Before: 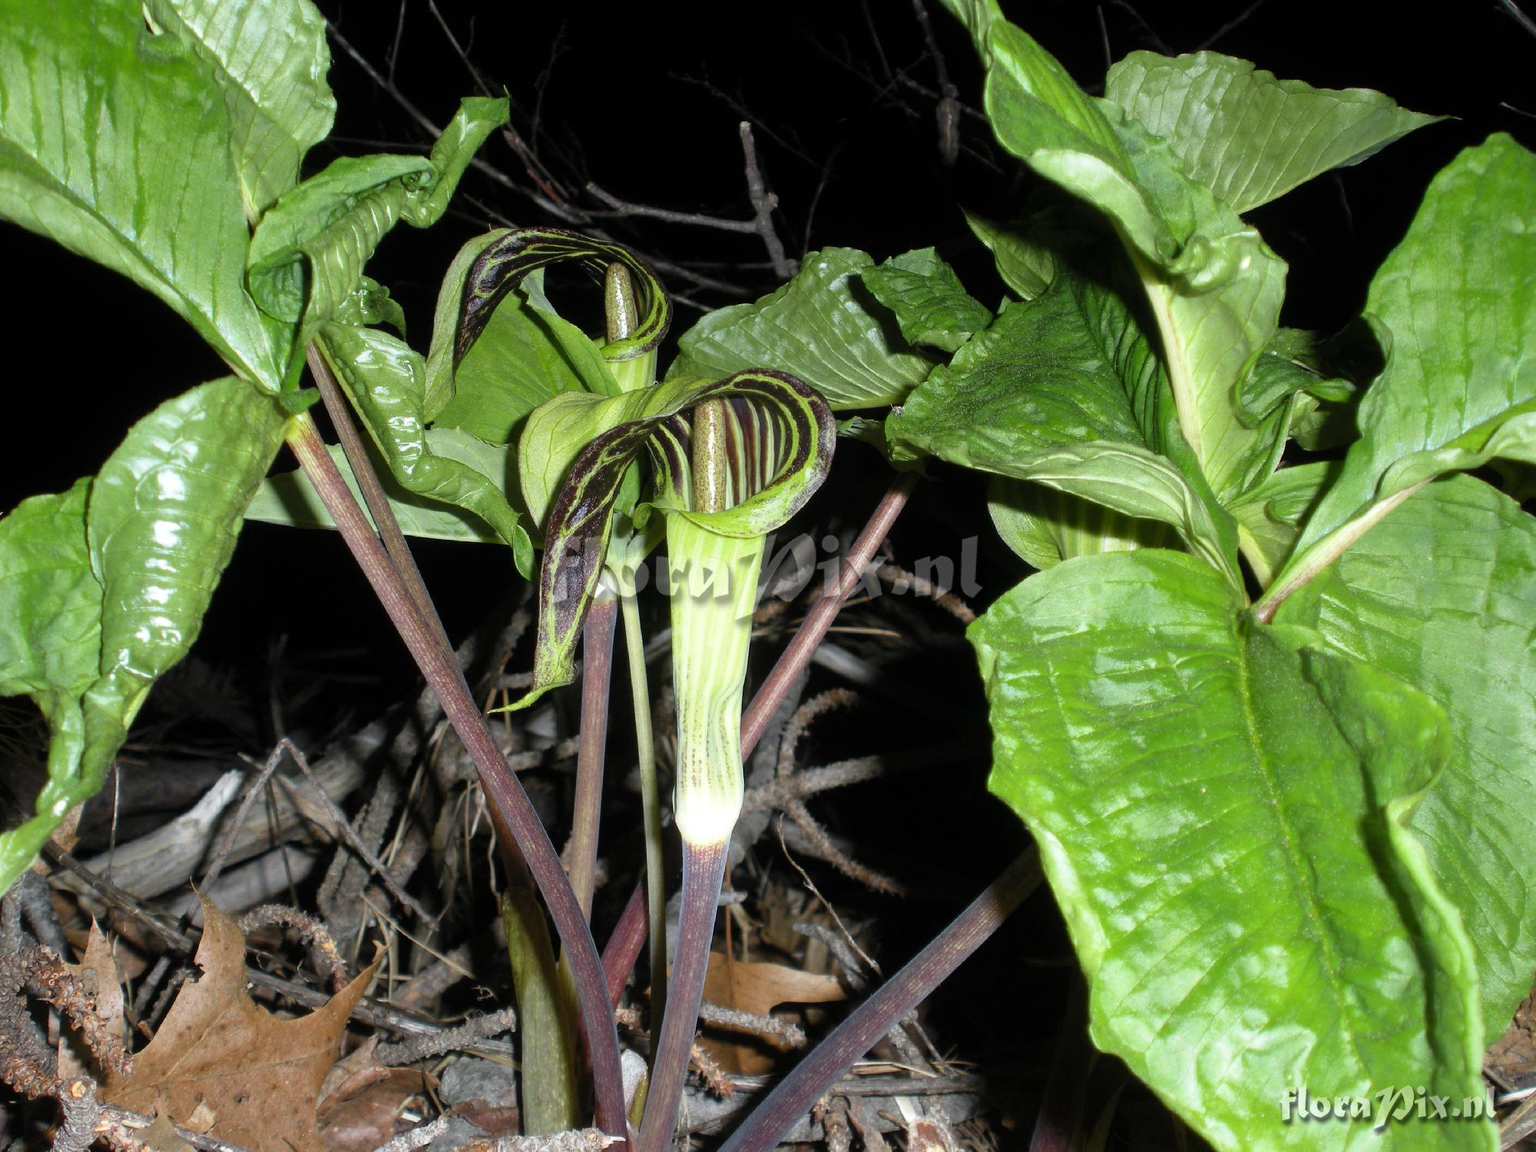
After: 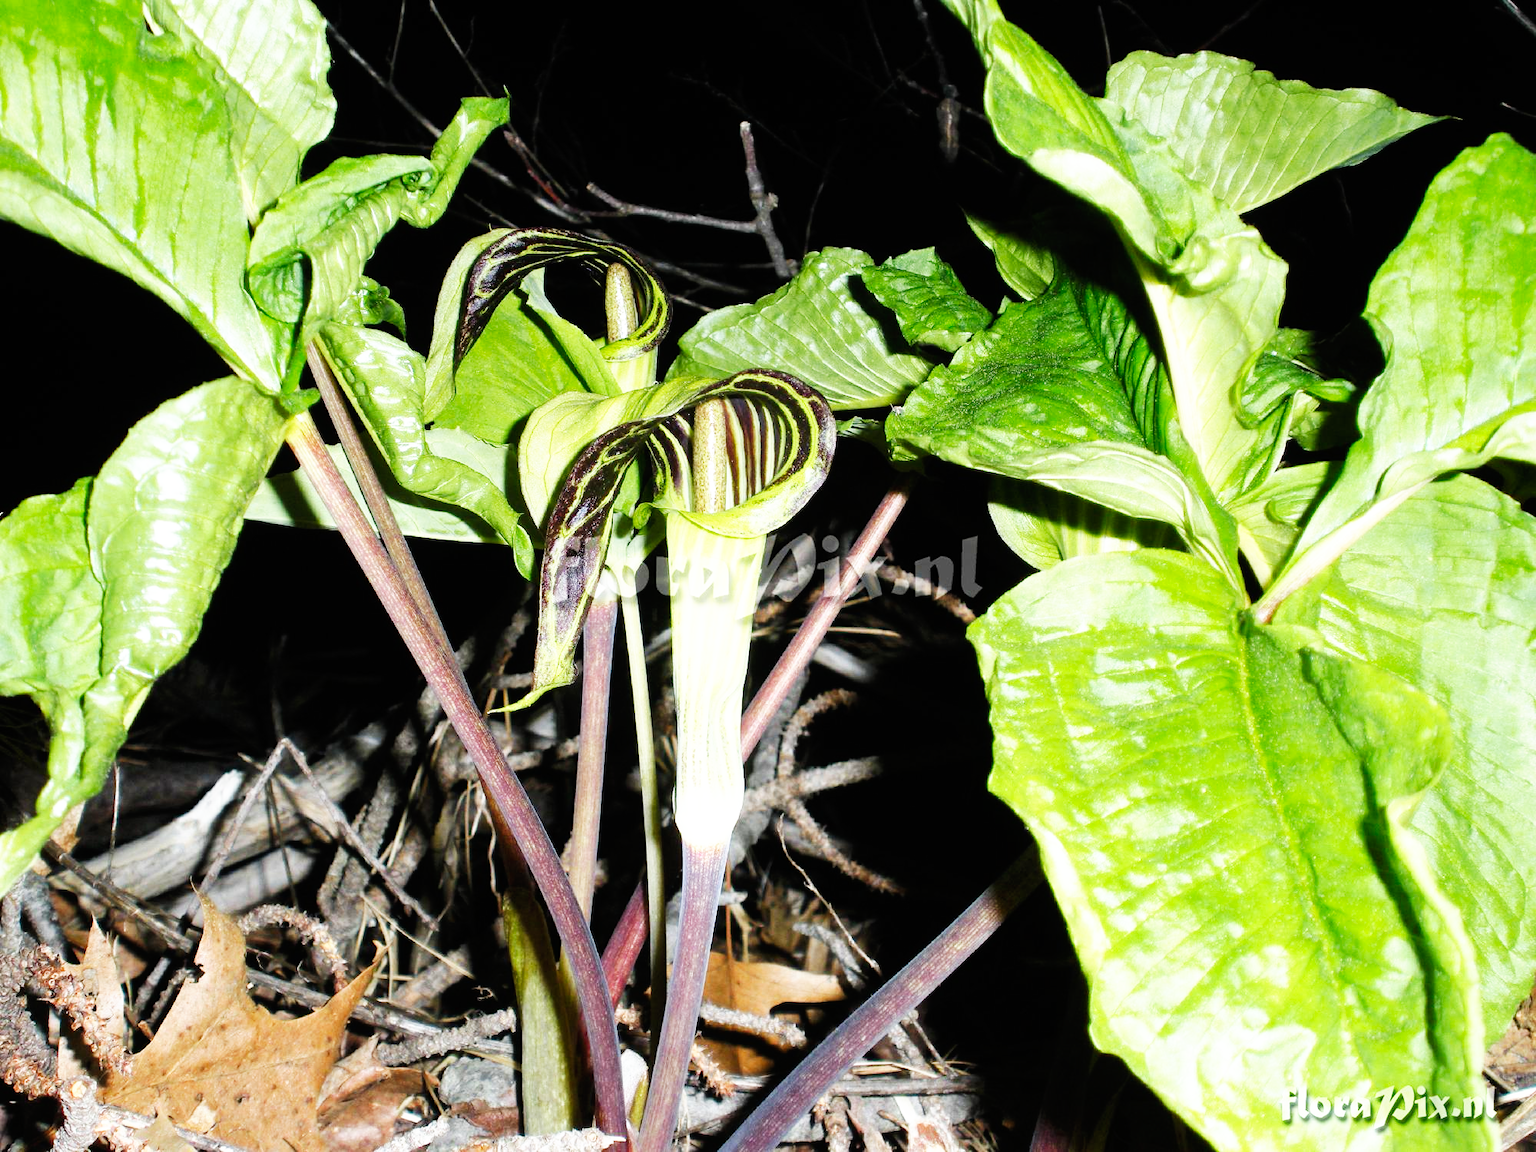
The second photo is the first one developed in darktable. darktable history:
tone equalizer: on, module defaults
base curve: curves: ch0 [(0, 0) (0.007, 0.004) (0.027, 0.03) (0.046, 0.07) (0.207, 0.54) (0.442, 0.872) (0.673, 0.972) (1, 1)], preserve colors none
